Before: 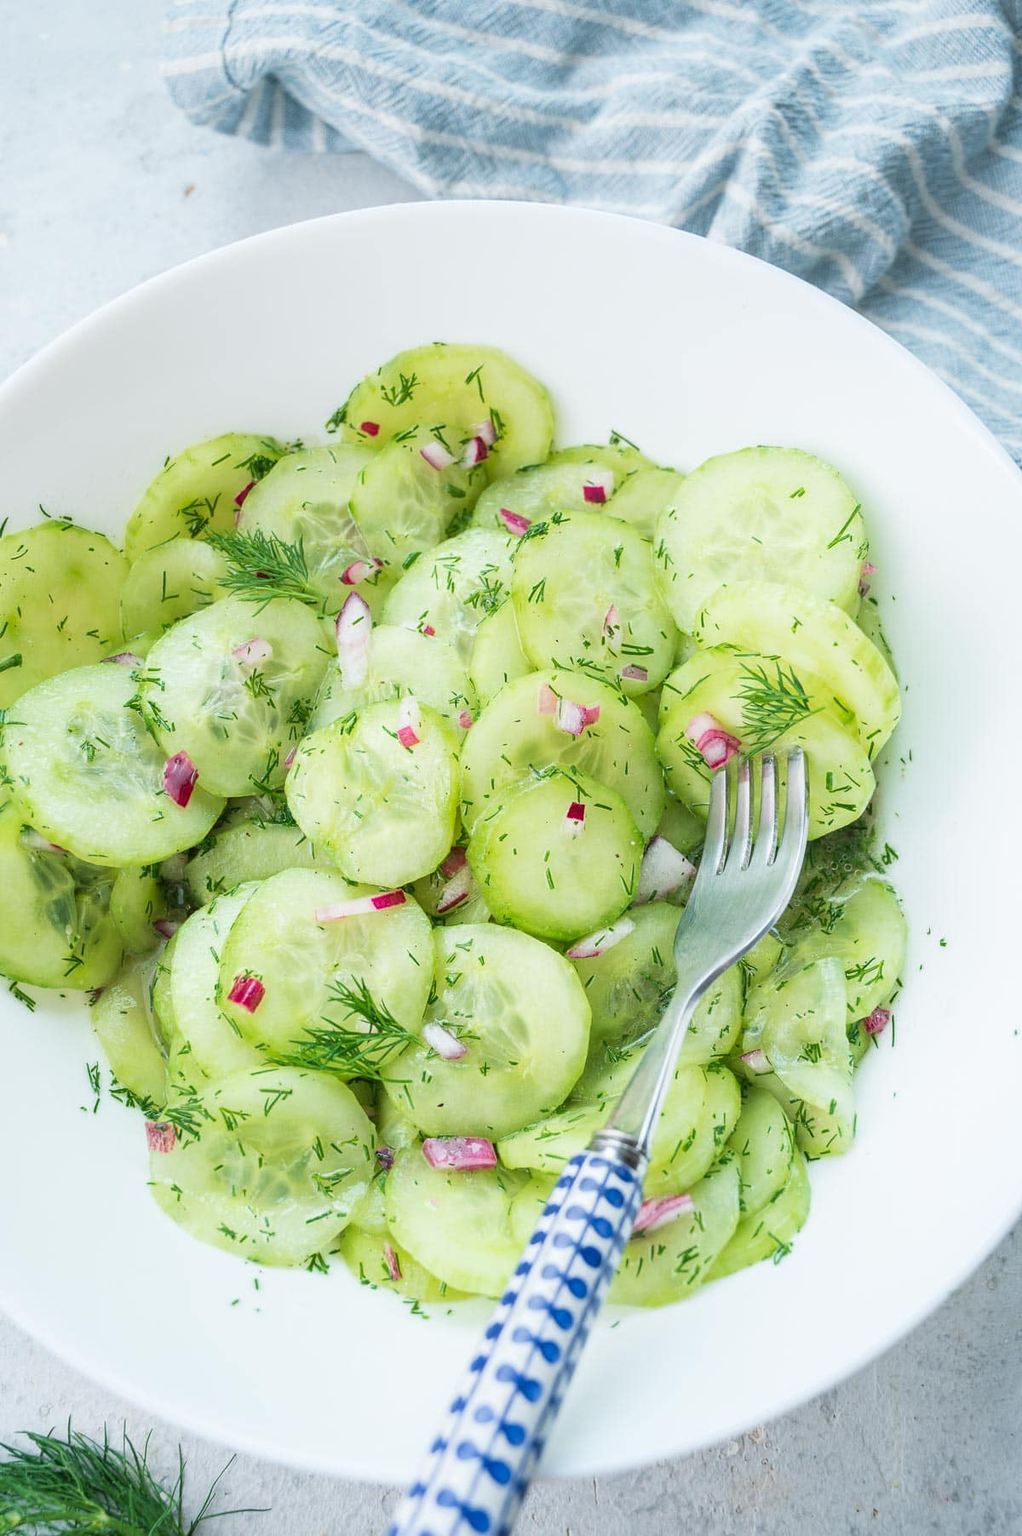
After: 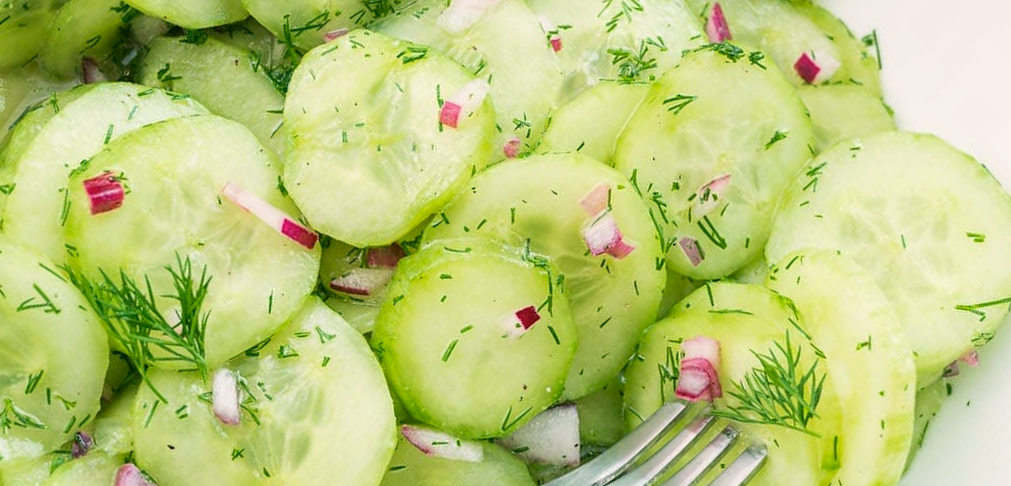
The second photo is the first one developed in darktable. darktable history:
crop and rotate: angle -45.1°, top 16.72%, right 0.795%, bottom 11.607%
color correction: highlights a* 4.34, highlights b* 4.99, shadows a* -6.94, shadows b* 4.58
